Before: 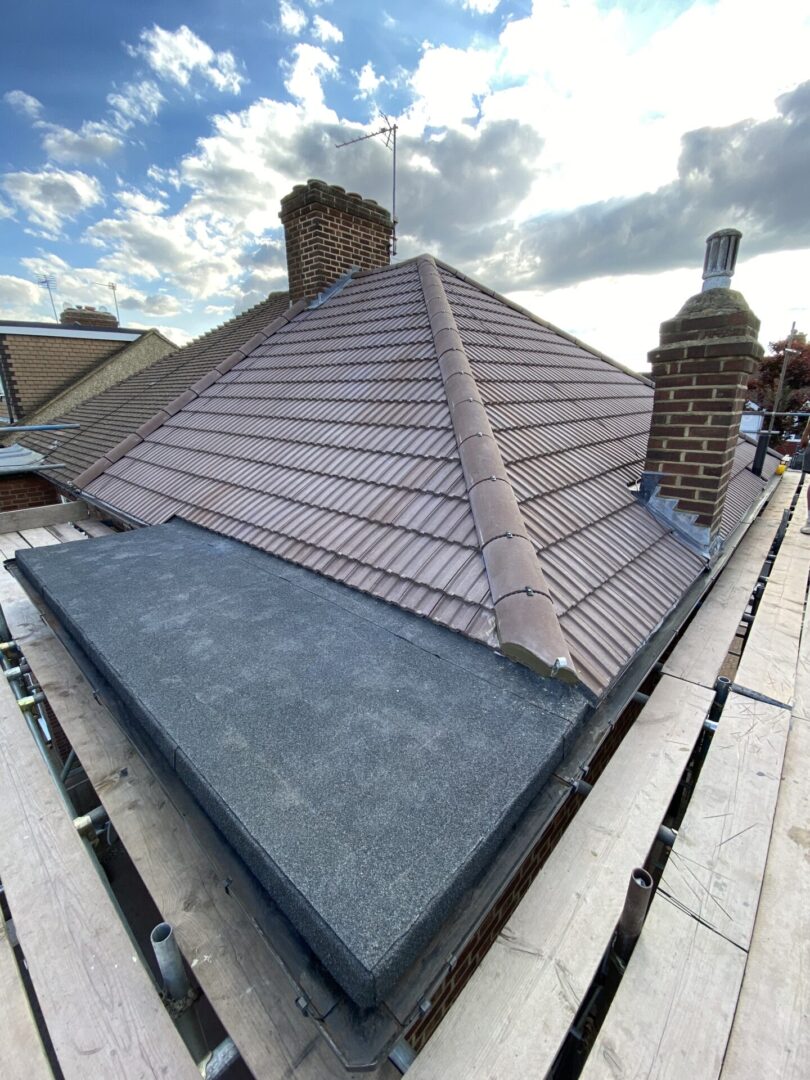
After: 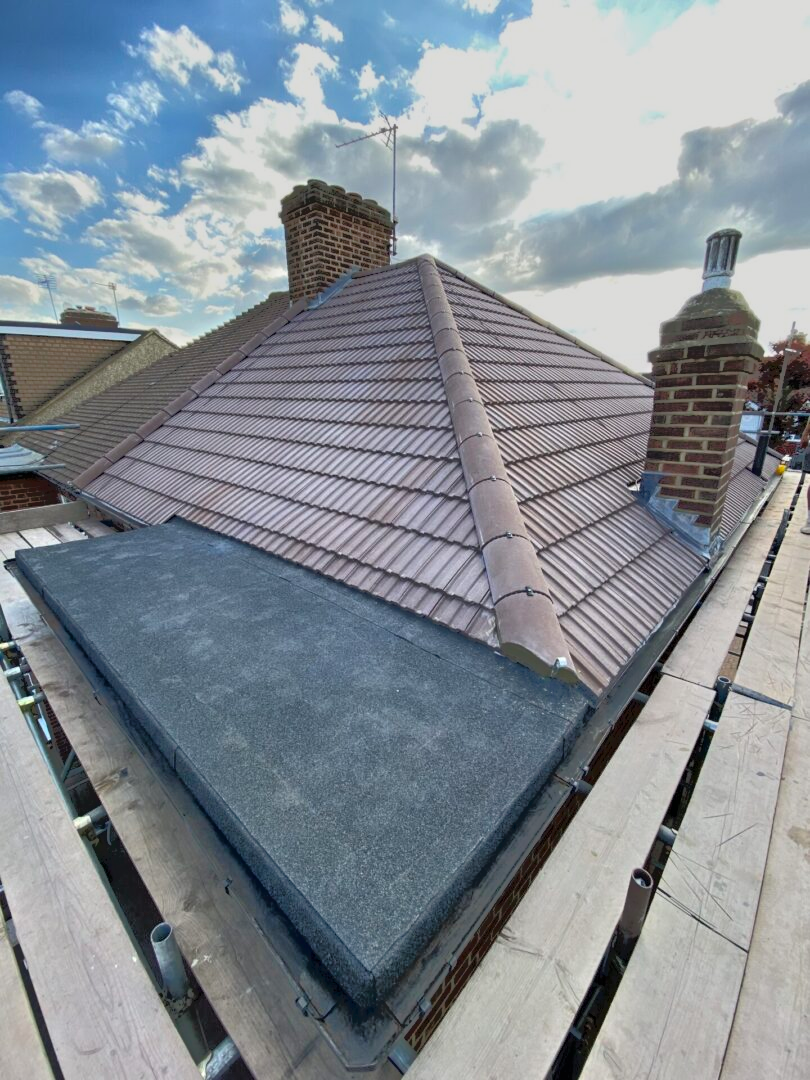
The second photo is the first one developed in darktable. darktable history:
tone equalizer: -7 EV -0.657 EV, -6 EV 0.975 EV, -5 EV -0.429 EV, -4 EV 0.425 EV, -3 EV 0.417 EV, -2 EV 0.179 EV, -1 EV -0.168 EV, +0 EV -0.404 EV
